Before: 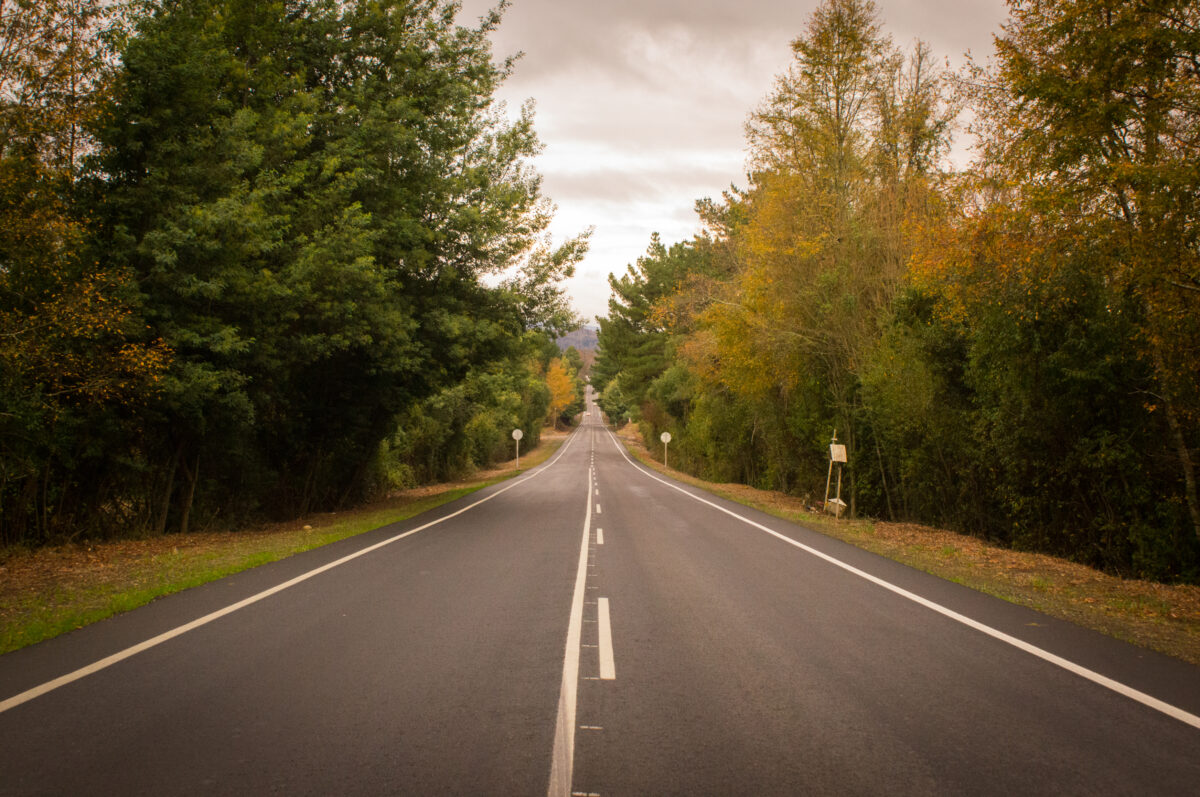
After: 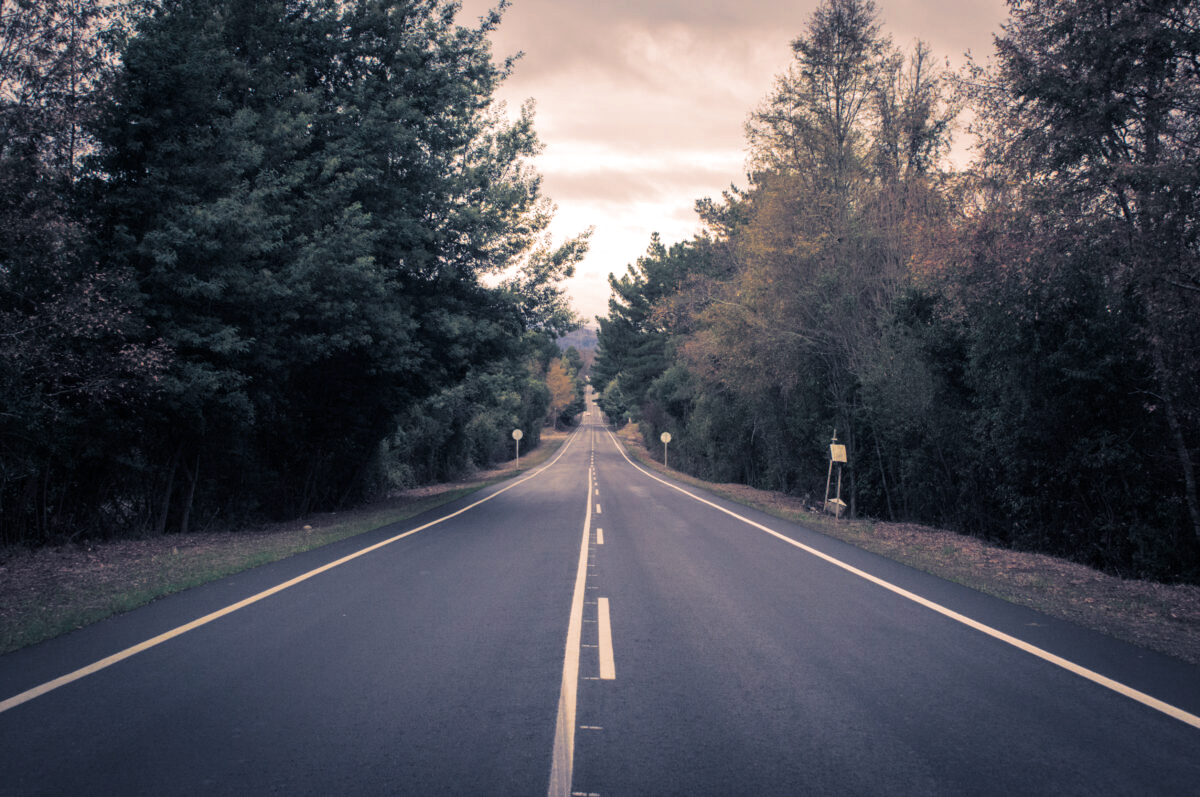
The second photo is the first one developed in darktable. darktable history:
white balance: red 0.984, blue 1.059
split-toning: shadows › hue 226.8°, shadows › saturation 0.56, highlights › hue 28.8°, balance -40, compress 0%
tone equalizer: on, module defaults
